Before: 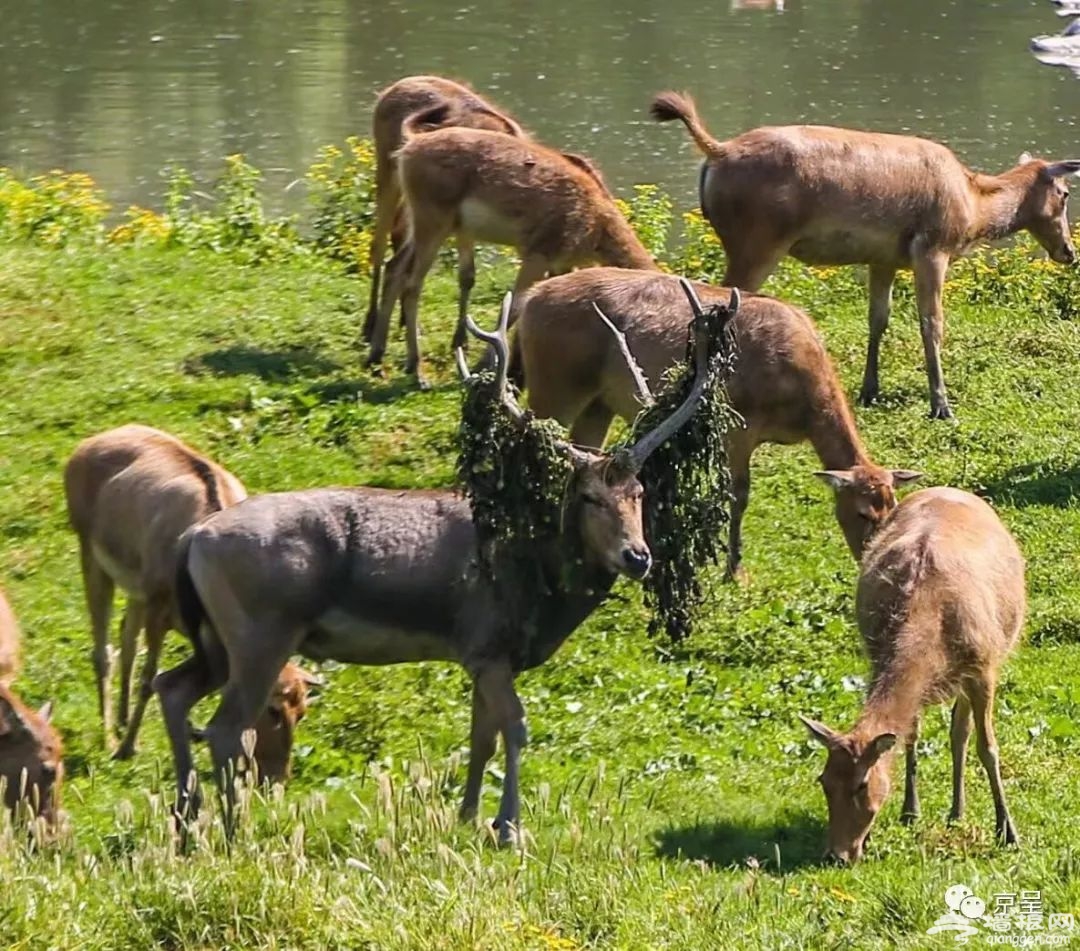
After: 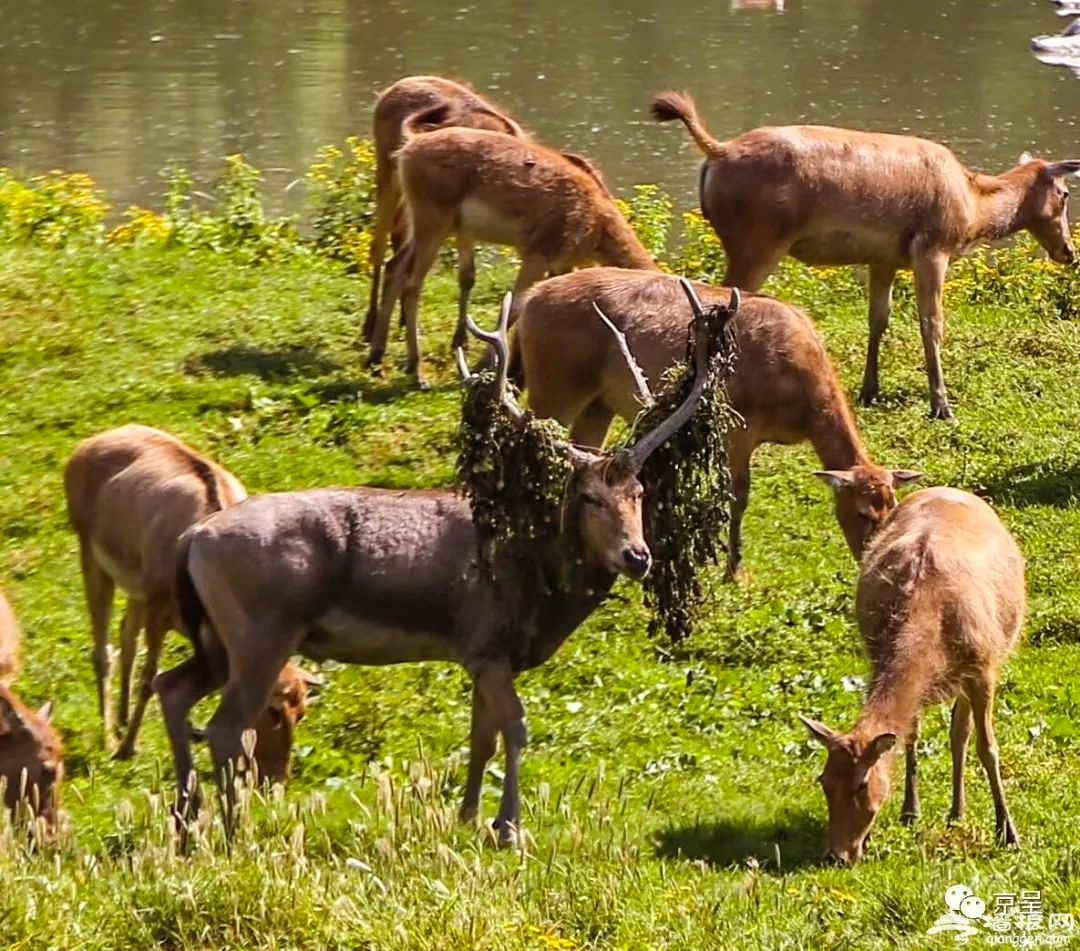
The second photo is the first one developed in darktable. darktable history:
exposure: black level correction 0.001, exposure 0.14 EV, compensate highlight preservation false
shadows and highlights: low approximation 0.01, soften with gaussian
rgb levels: mode RGB, independent channels, levels [[0, 0.5, 1], [0, 0.521, 1], [0, 0.536, 1]]
